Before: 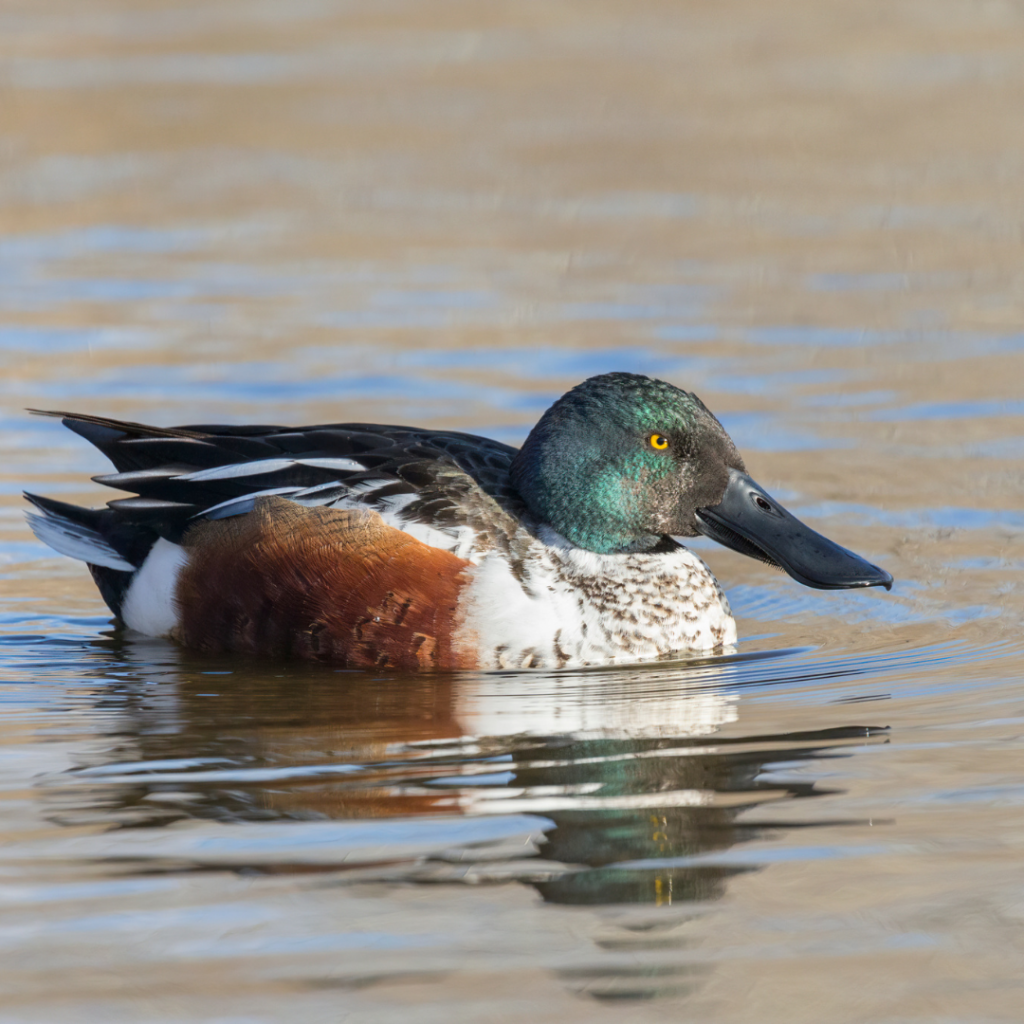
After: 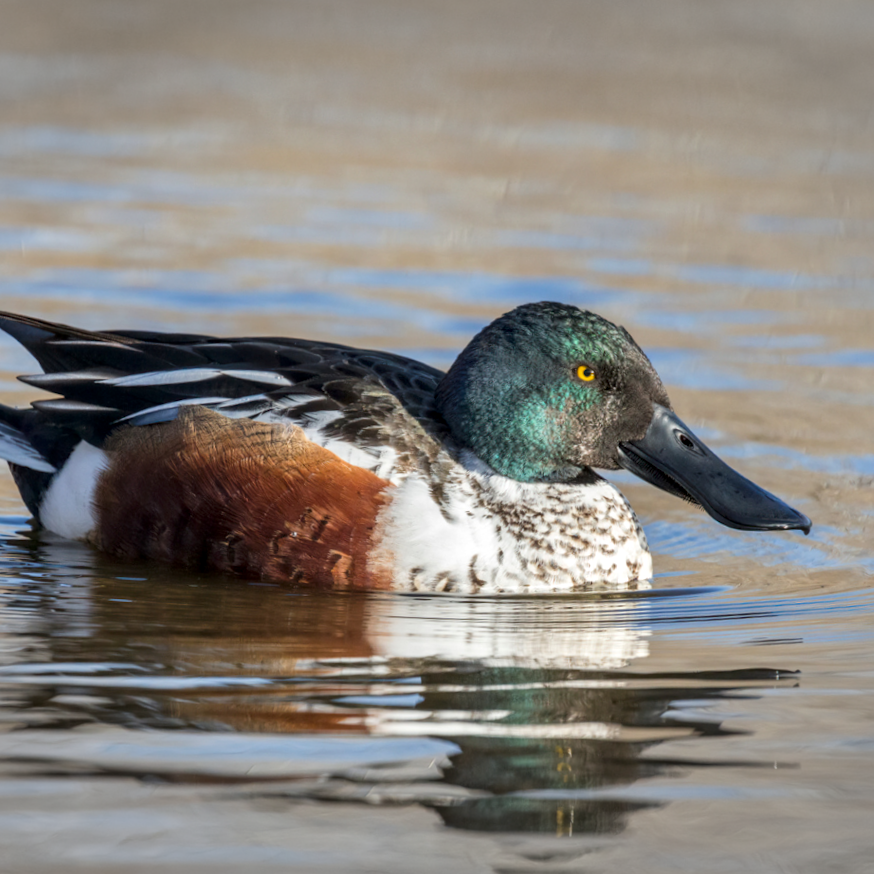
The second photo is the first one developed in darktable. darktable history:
local contrast: detail 130%
crop and rotate: angle -3.27°, left 5.211%, top 5.211%, right 4.607%, bottom 4.607%
vignetting: fall-off start 100%, brightness -0.282, width/height ratio 1.31
